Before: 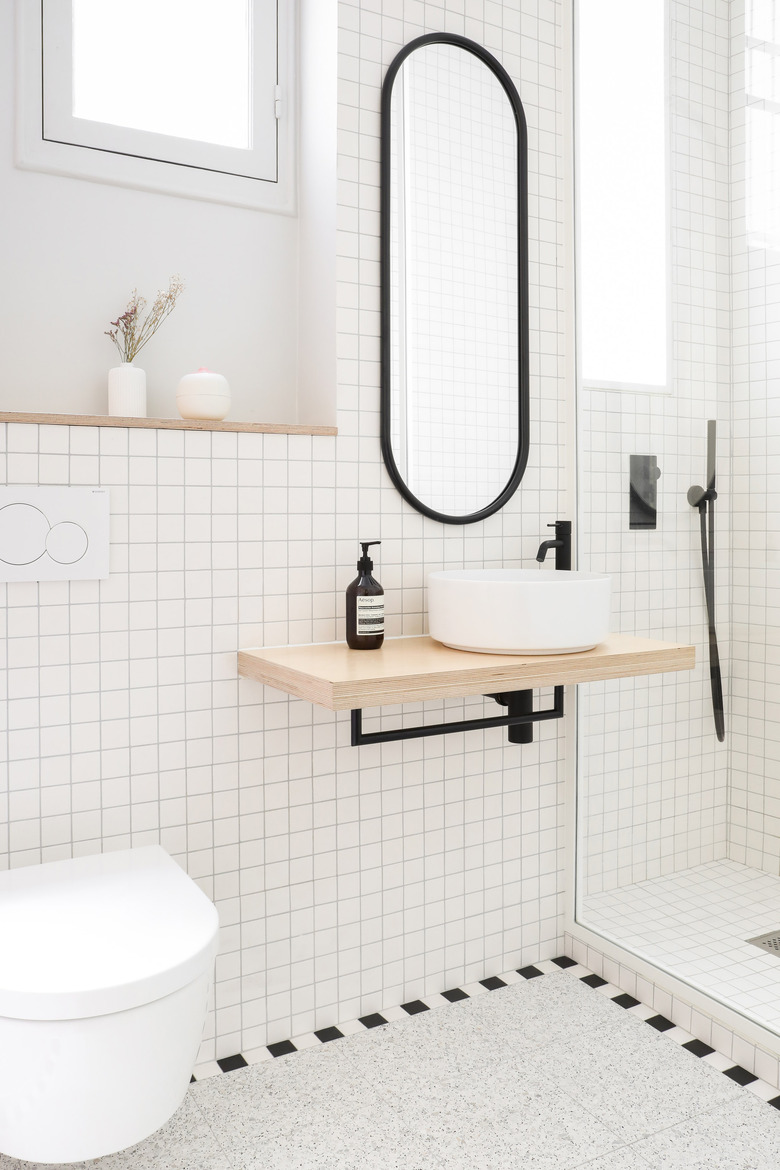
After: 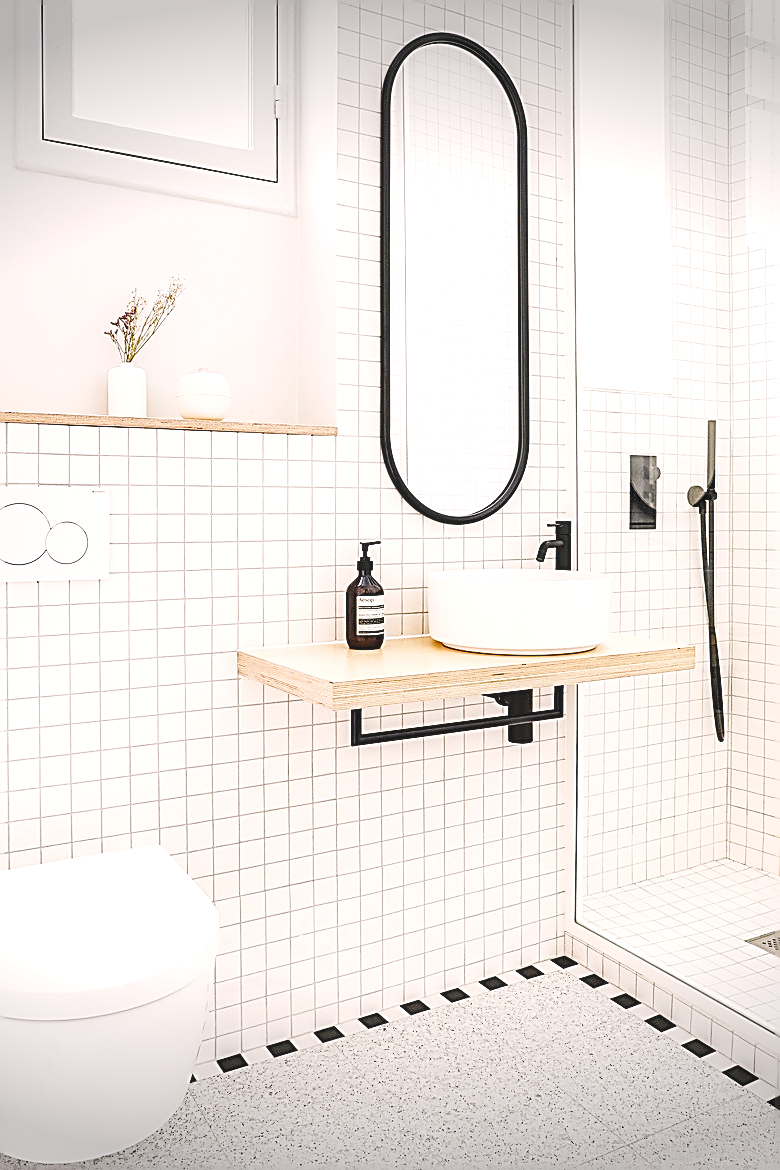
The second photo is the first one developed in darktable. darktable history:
local contrast: on, module defaults
base curve: curves: ch0 [(0, 0) (0.032, 0.025) (0.121, 0.166) (0.206, 0.329) (0.605, 0.79) (1, 1)], preserve colors none
color balance rgb: highlights gain › chroma 2.489%, highlights gain › hue 34.8°, linear chroma grading › global chroma 4.864%, perceptual saturation grading › global saturation 1.696%, perceptual saturation grading › highlights -2.113%, perceptual saturation grading › mid-tones 4.26%, perceptual saturation grading › shadows 6.992%, perceptual brilliance grading › global brilliance 12.033%
haze removal: compatibility mode true, adaptive false
vignetting: fall-off start 100.05%, width/height ratio 1.323, unbound false
sharpen: amount 1.869
